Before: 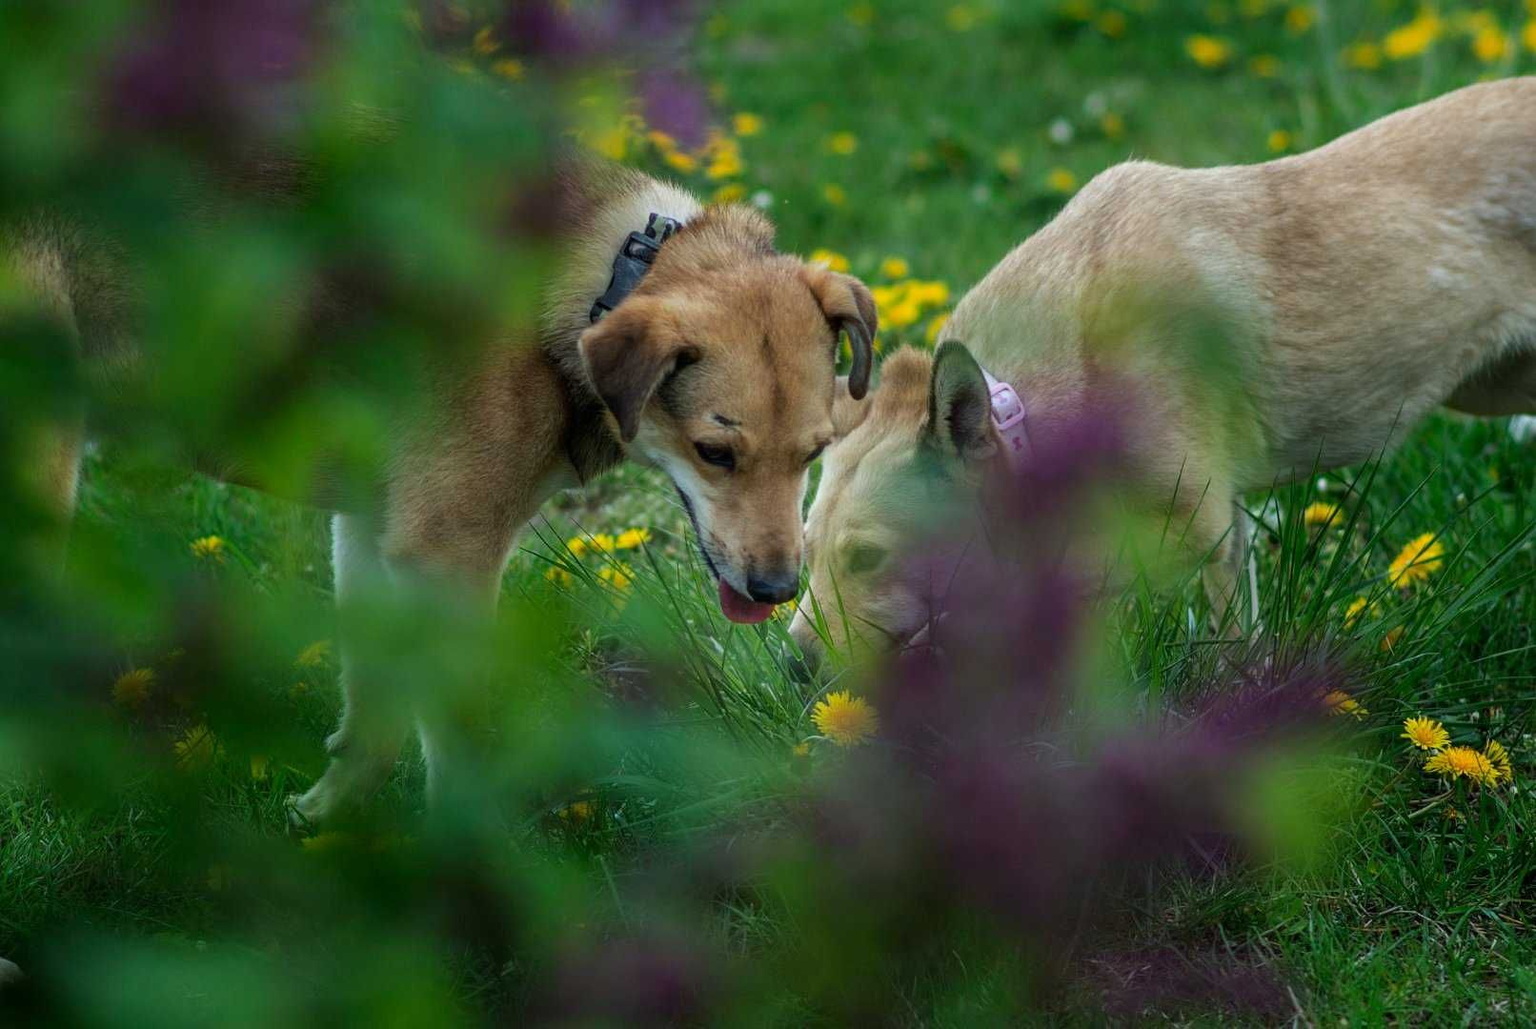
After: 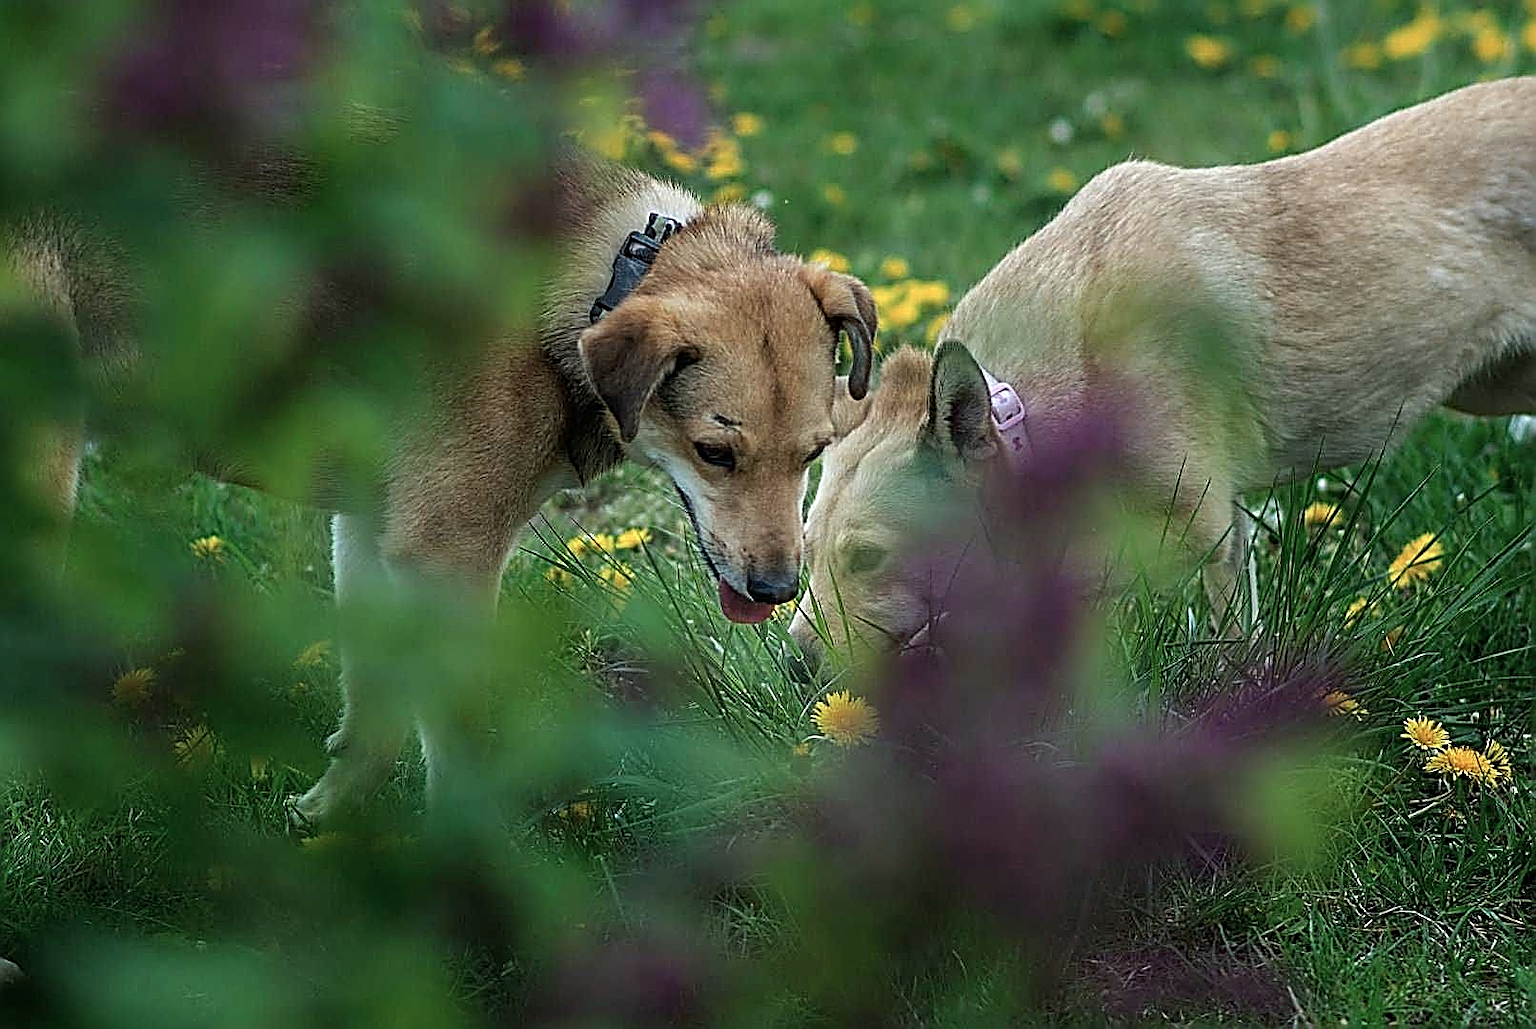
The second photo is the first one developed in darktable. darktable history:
exposure: exposure 0.202 EV, compensate highlight preservation false
sharpen: amount 1.994
color zones: curves: ch0 [(0, 0.5) (0.143, 0.5) (0.286, 0.5) (0.429, 0.504) (0.571, 0.5) (0.714, 0.509) (0.857, 0.5) (1, 0.5)]; ch1 [(0, 0.425) (0.143, 0.425) (0.286, 0.375) (0.429, 0.405) (0.571, 0.5) (0.714, 0.47) (0.857, 0.425) (1, 0.435)]; ch2 [(0, 0.5) (0.143, 0.5) (0.286, 0.5) (0.429, 0.517) (0.571, 0.5) (0.714, 0.51) (0.857, 0.5) (1, 0.5)]
